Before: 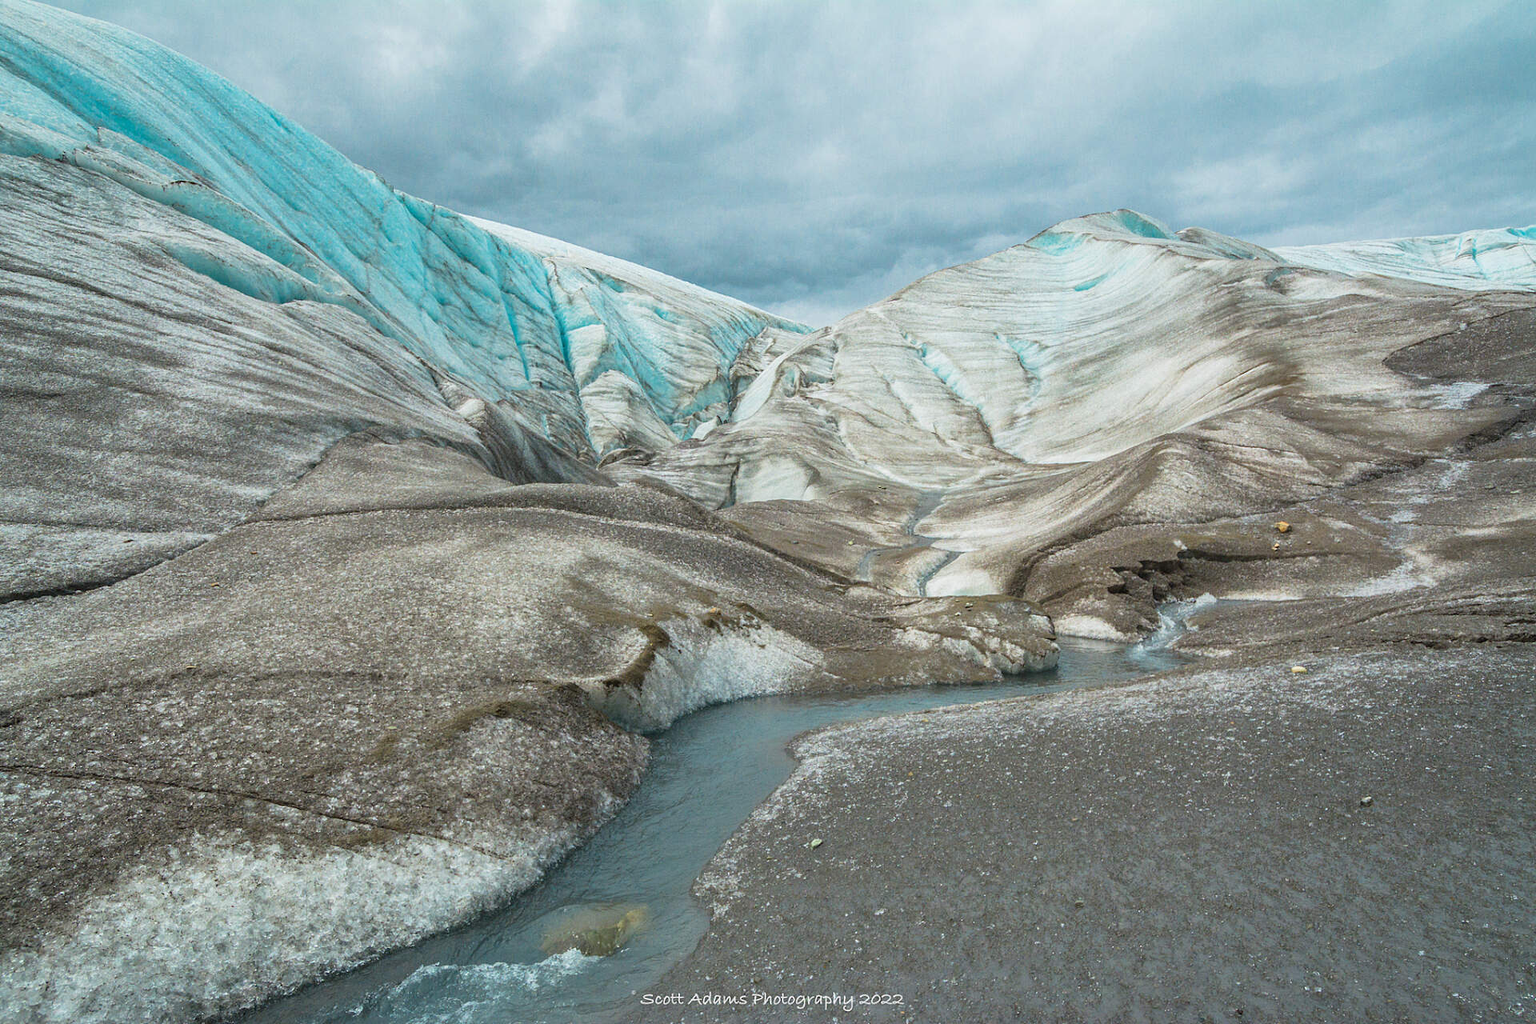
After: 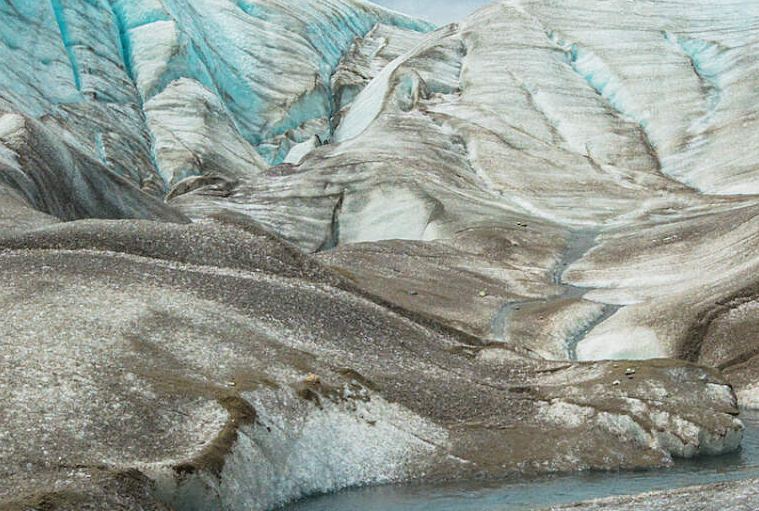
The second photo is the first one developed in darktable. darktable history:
contrast brightness saturation: saturation -0.029
crop: left 30.271%, top 30.139%, right 30.161%, bottom 29.866%
